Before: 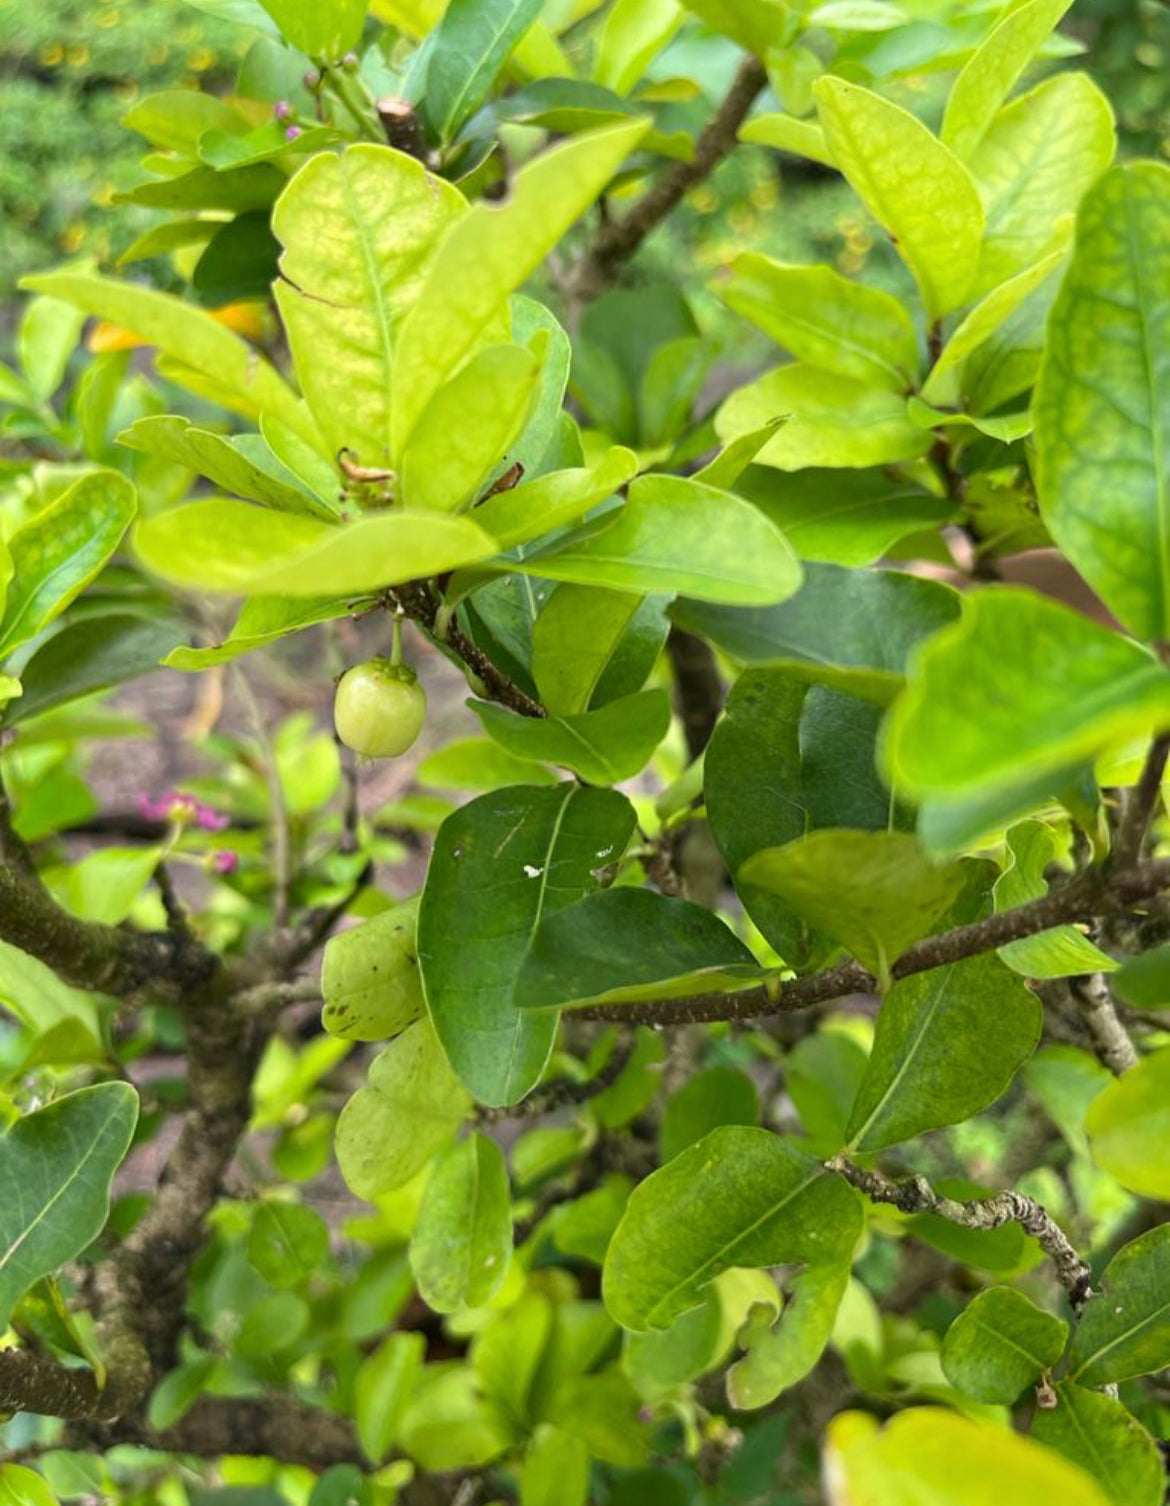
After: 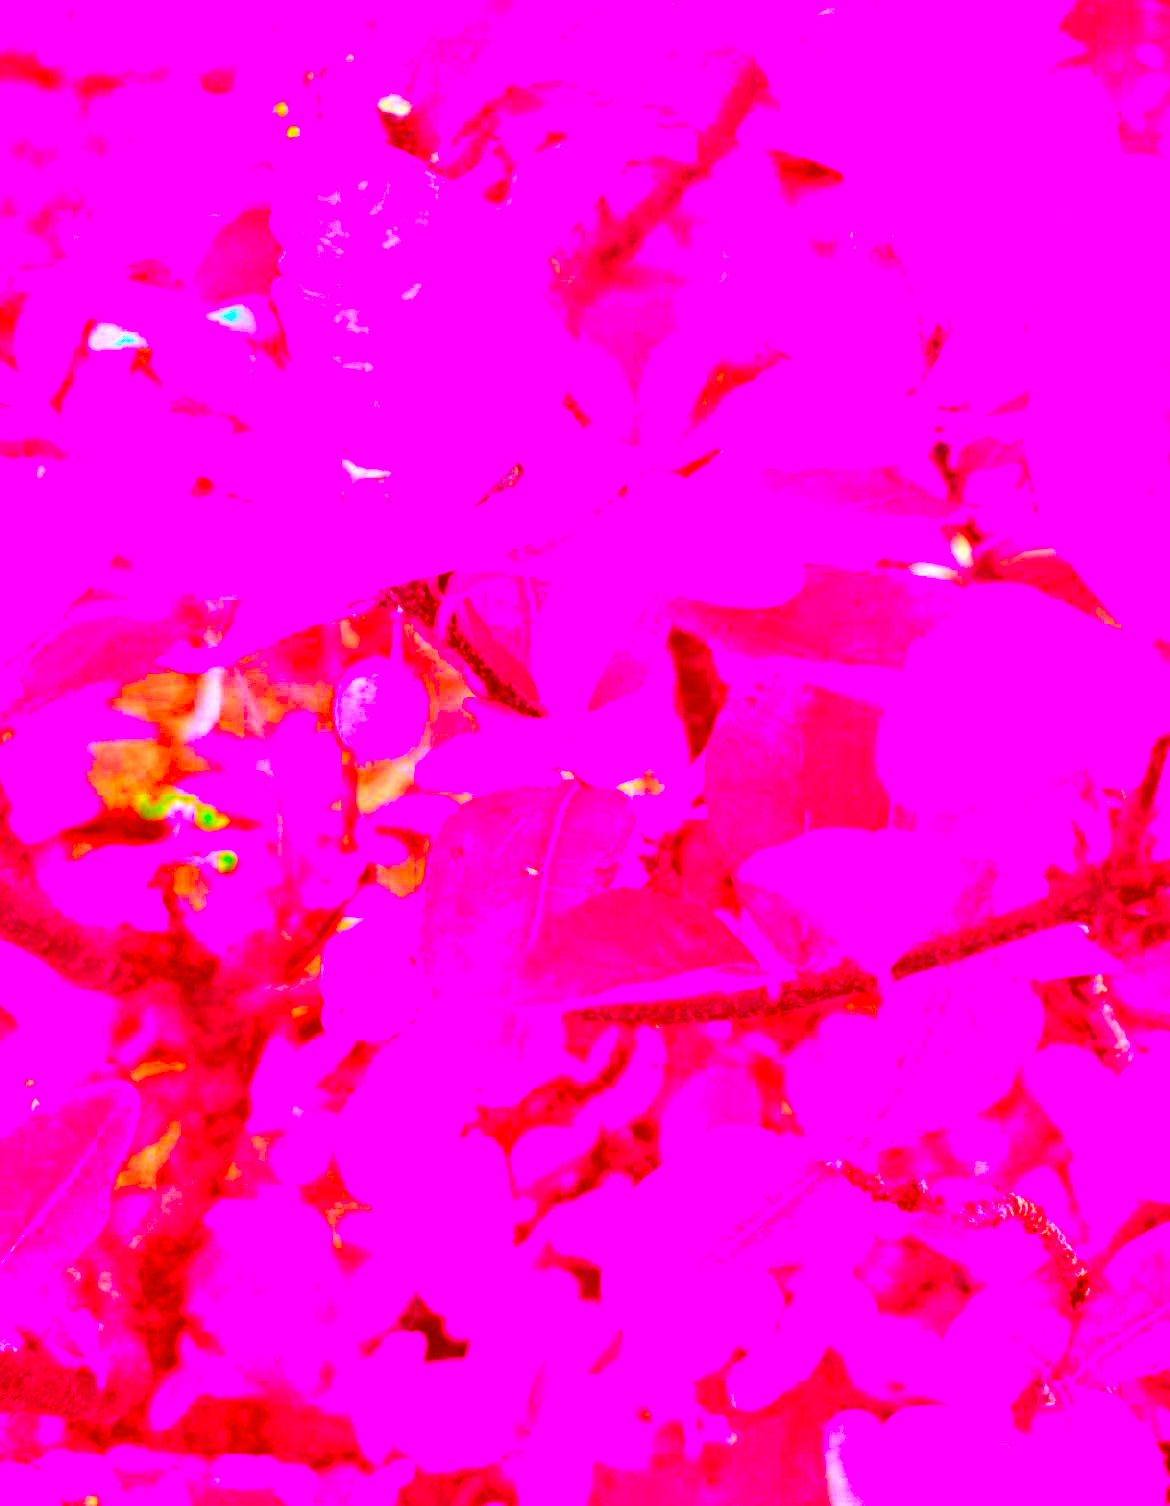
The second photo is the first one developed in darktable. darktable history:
exposure: exposure 1.218 EV, compensate highlight preservation false
color correction: highlights a* -39.41, highlights b* -39.53, shadows a* -39.59, shadows b* -39.67, saturation -2.98
